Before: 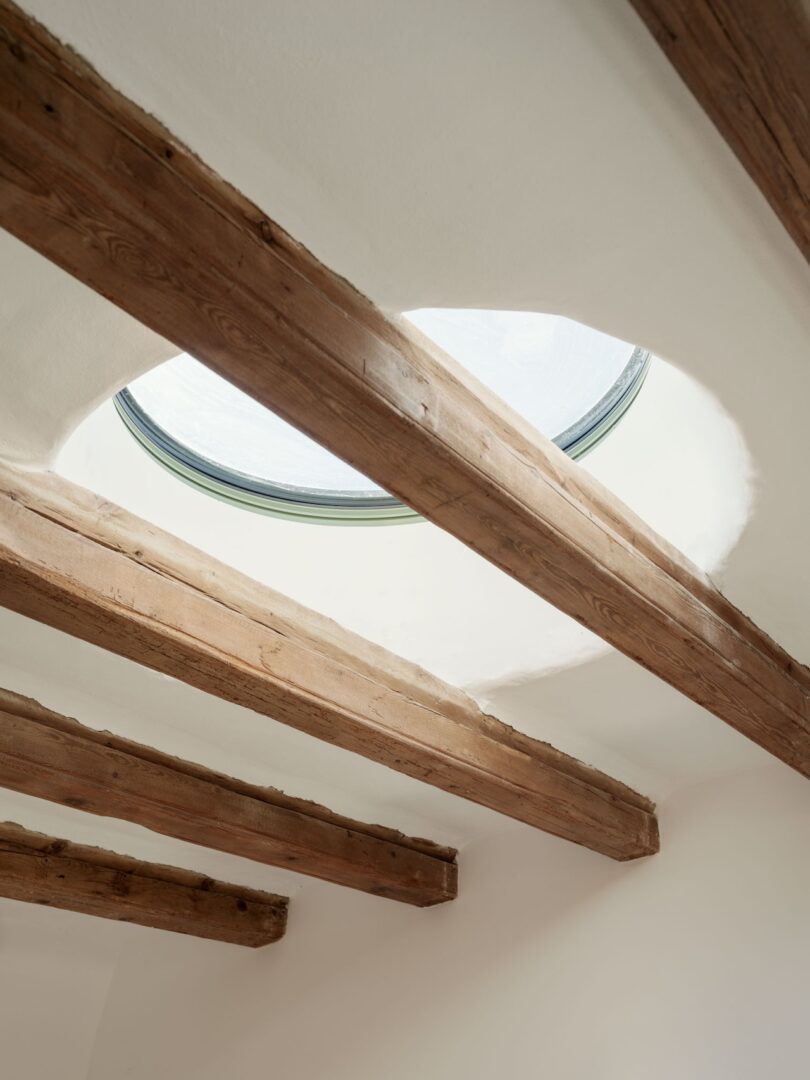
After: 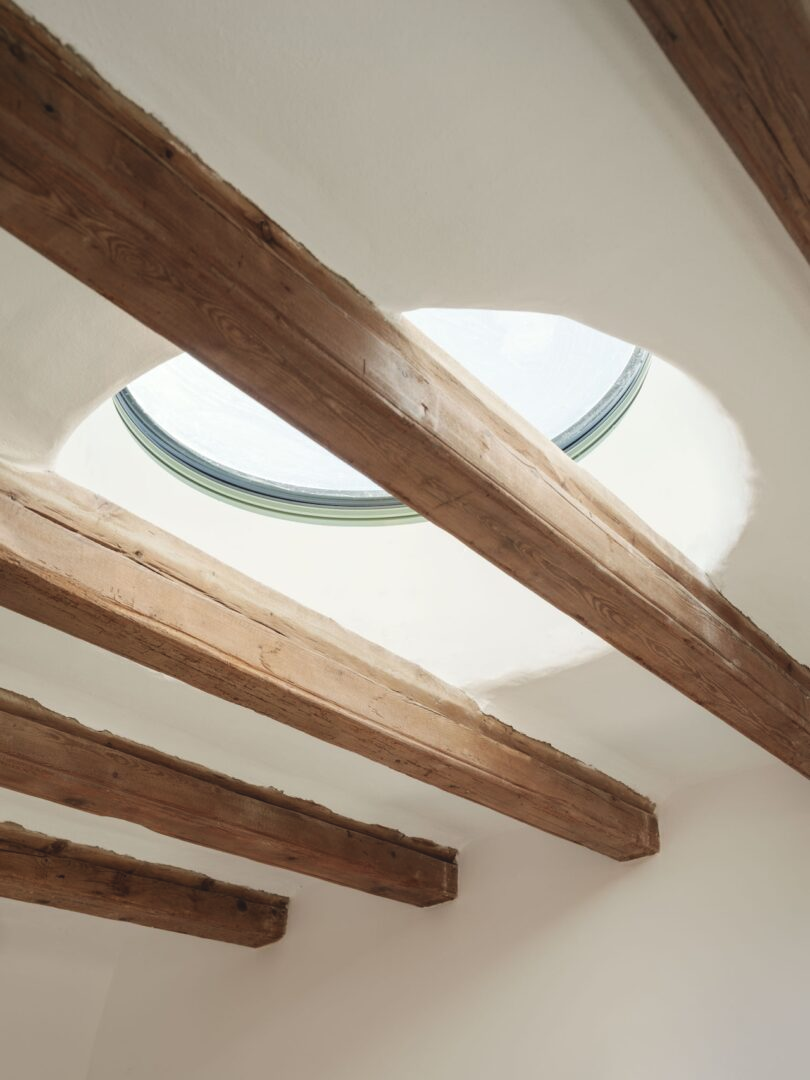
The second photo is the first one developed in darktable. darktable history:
exposure: black level correction -0.008, exposure 0.069 EV, compensate highlight preservation false
